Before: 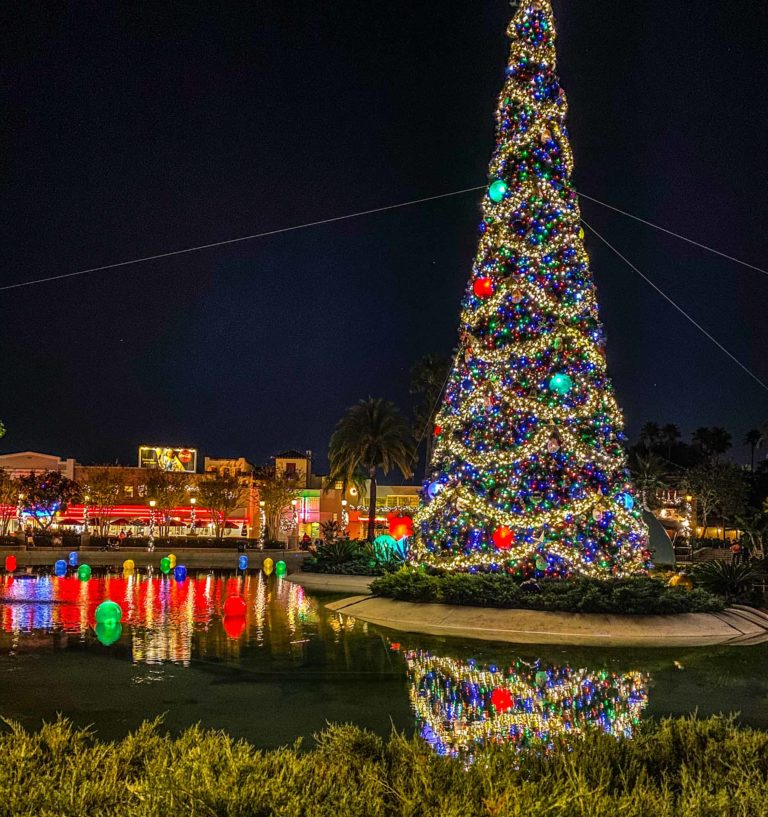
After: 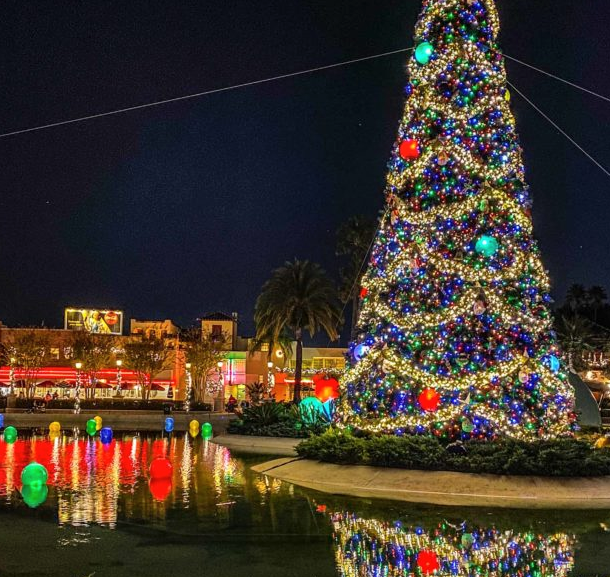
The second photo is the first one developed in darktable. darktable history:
crop: left 9.712%, top 16.928%, right 10.845%, bottom 12.332%
shadows and highlights: shadows 24.5, highlights -78.15, soften with gaussian
